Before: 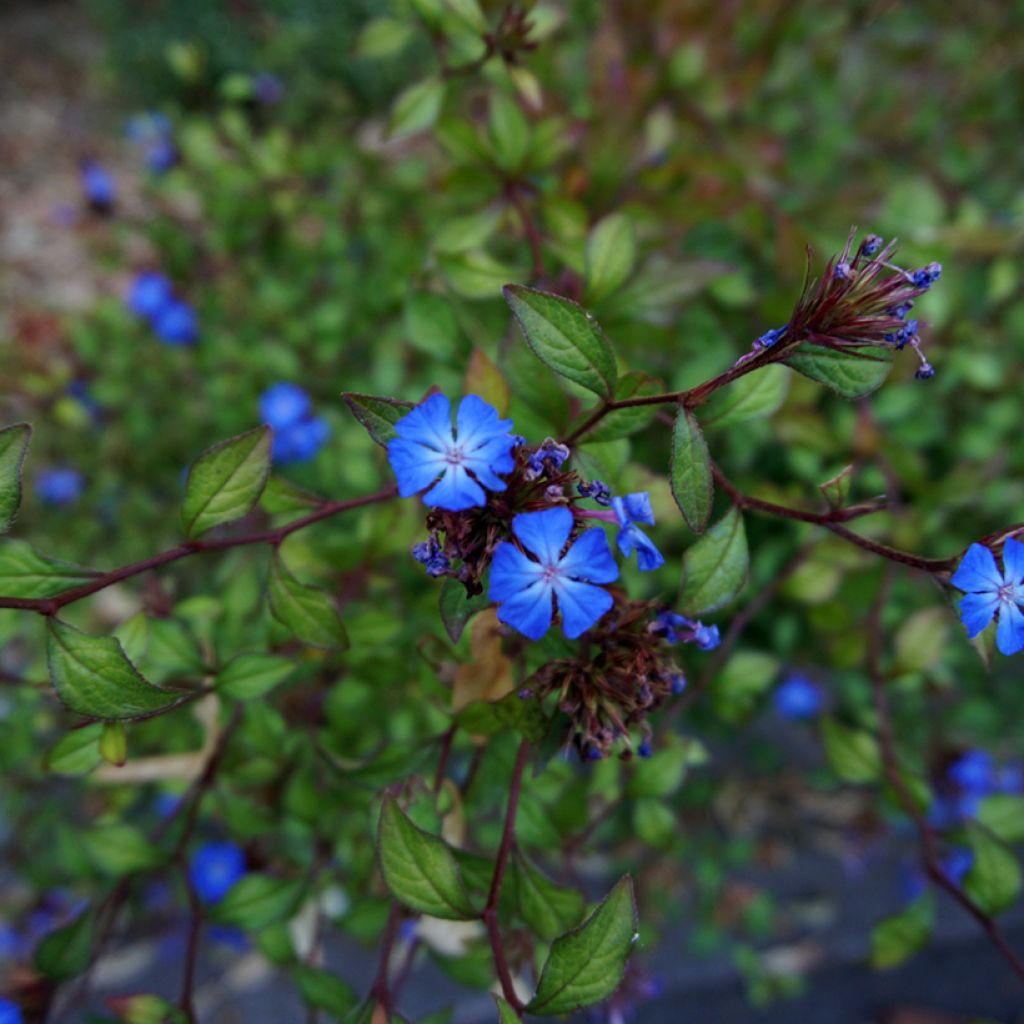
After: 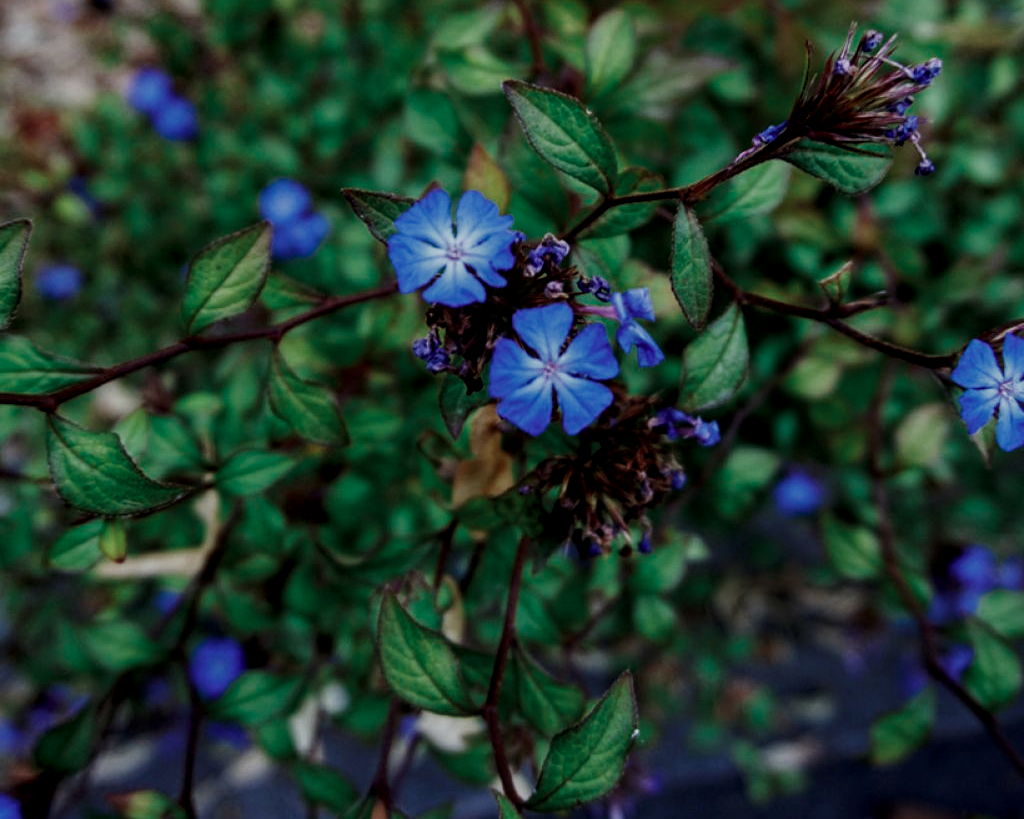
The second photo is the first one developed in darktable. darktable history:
sigmoid: contrast 1.7, skew -0.2, preserve hue 0%, red attenuation 0.1, red rotation 0.035, green attenuation 0.1, green rotation -0.017, blue attenuation 0.15, blue rotation -0.052, base primaries Rec2020
crop and rotate: top 19.998%
color zones: curves: ch0 [(0, 0.5) (0.125, 0.4) (0.25, 0.5) (0.375, 0.4) (0.5, 0.4) (0.625, 0.35) (0.75, 0.35) (0.875, 0.5)]; ch1 [(0, 0.35) (0.125, 0.45) (0.25, 0.35) (0.375, 0.35) (0.5, 0.35) (0.625, 0.35) (0.75, 0.45) (0.875, 0.35)]; ch2 [(0, 0.6) (0.125, 0.5) (0.25, 0.5) (0.375, 0.6) (0.5, 0.6) (0.625, 0.5) (0.75, 0.5) (0.875, 0.5)]
local contrast: on, module defaults
white balance: emerald 1
